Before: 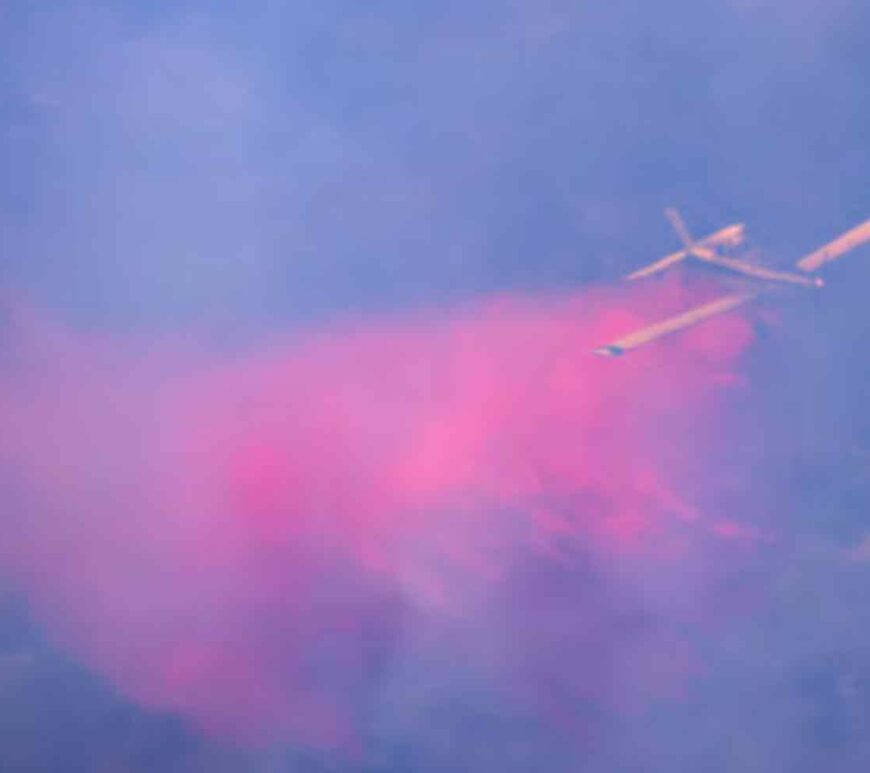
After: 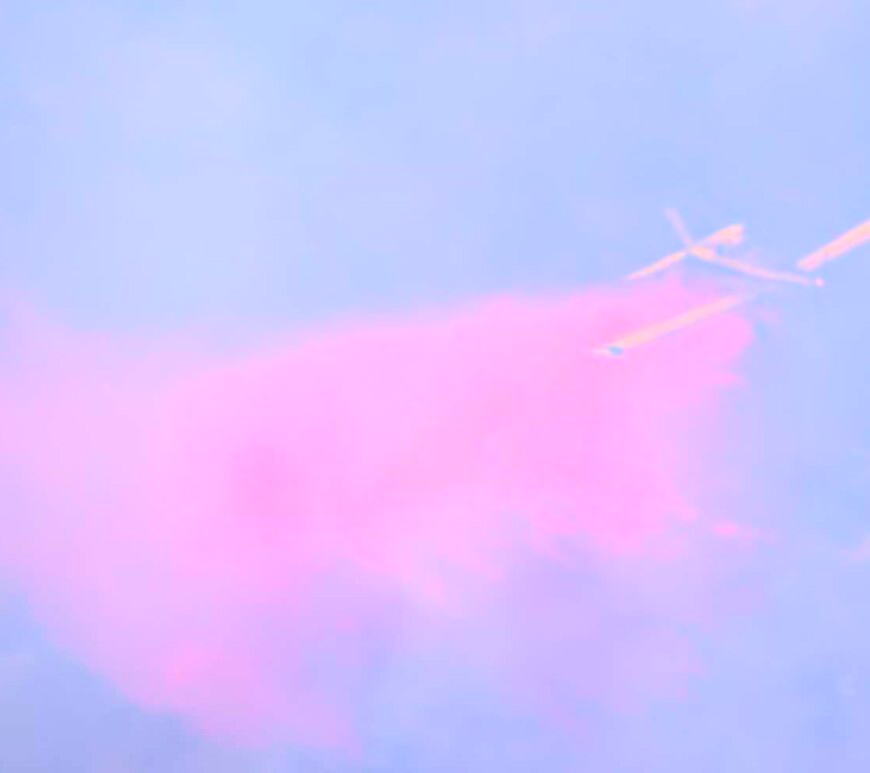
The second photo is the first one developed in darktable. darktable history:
contrast brightness saturation: brightness 0.981
